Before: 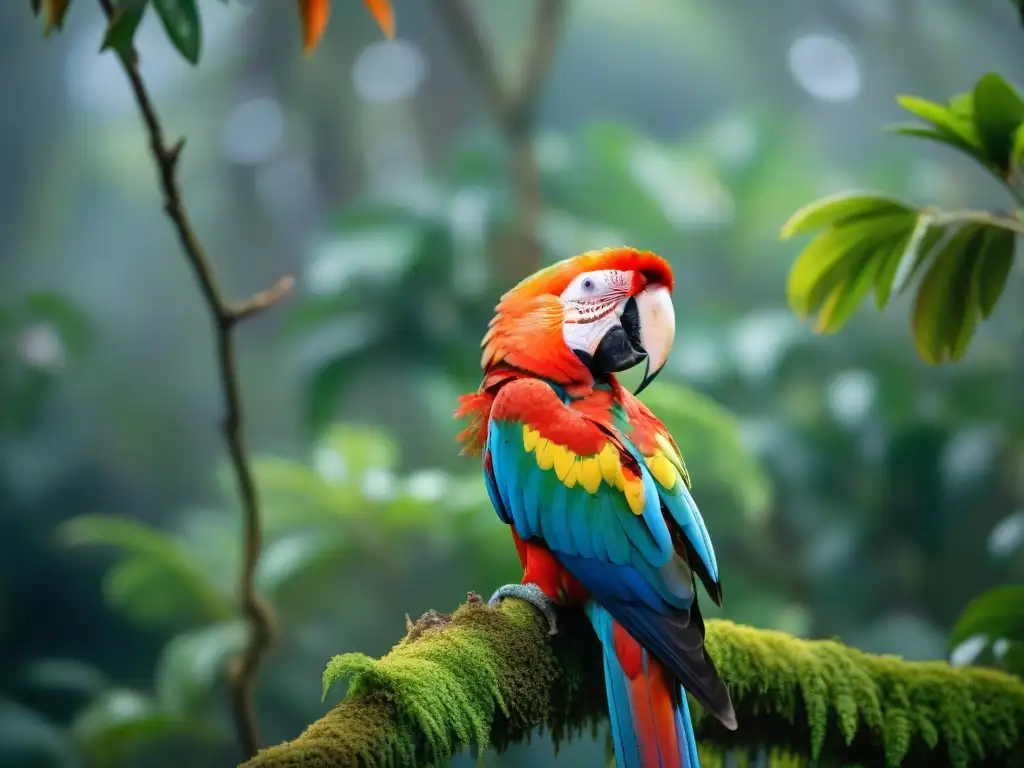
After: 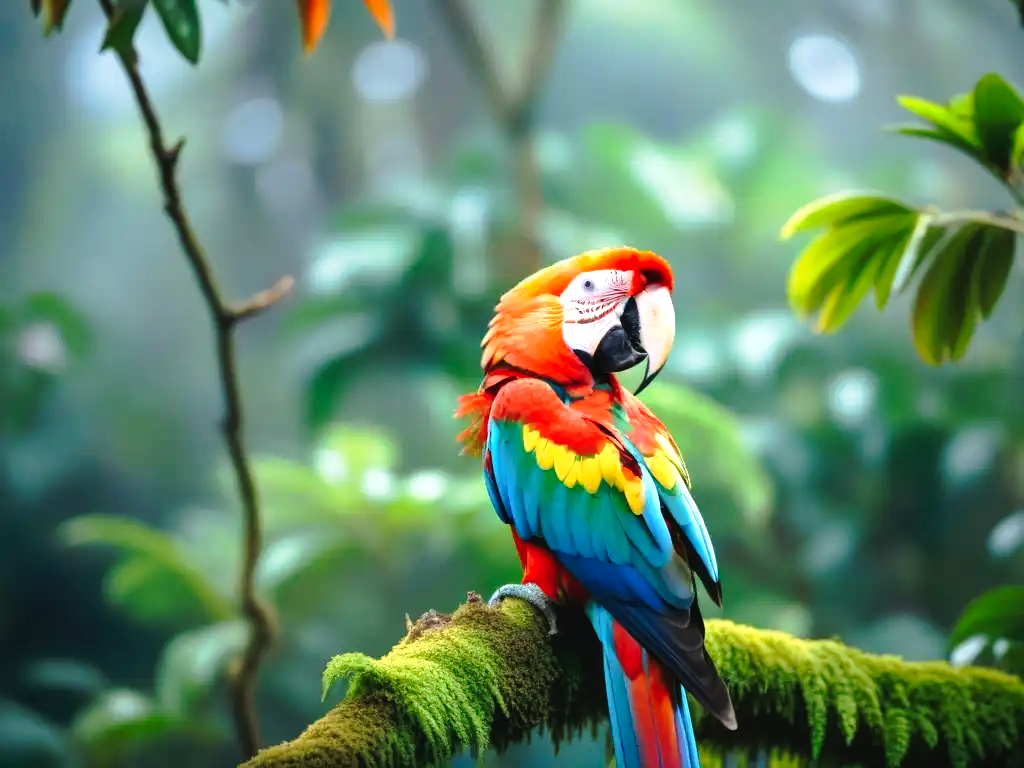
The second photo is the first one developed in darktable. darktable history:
exposure: black level correction 0, exposure 0.595 EV, compensate highlight preservation false
tone curve: curves: ch0 [(0, 0.021) (0.059, 0.053) (0.212, 0.18) (0.337, 0.304) (0.495, 0.505) (0.725, 0.731) (0.89, 0.919) (1, 1)]; ch1 [(0, 0) (0.094, 0.081) (0.311, 0.282) (0.421, 0.417) (0.479, 0.475) (0.54, 0.55) (0.615, 0.65) (0.683, 0.688) (1, 1)]; ch2 [(0, 0) (0.257, 0.217) (0.44, 0.431) (0.498, 0.507) (0.603, 0.598) (1, 1)], preserve colors none
